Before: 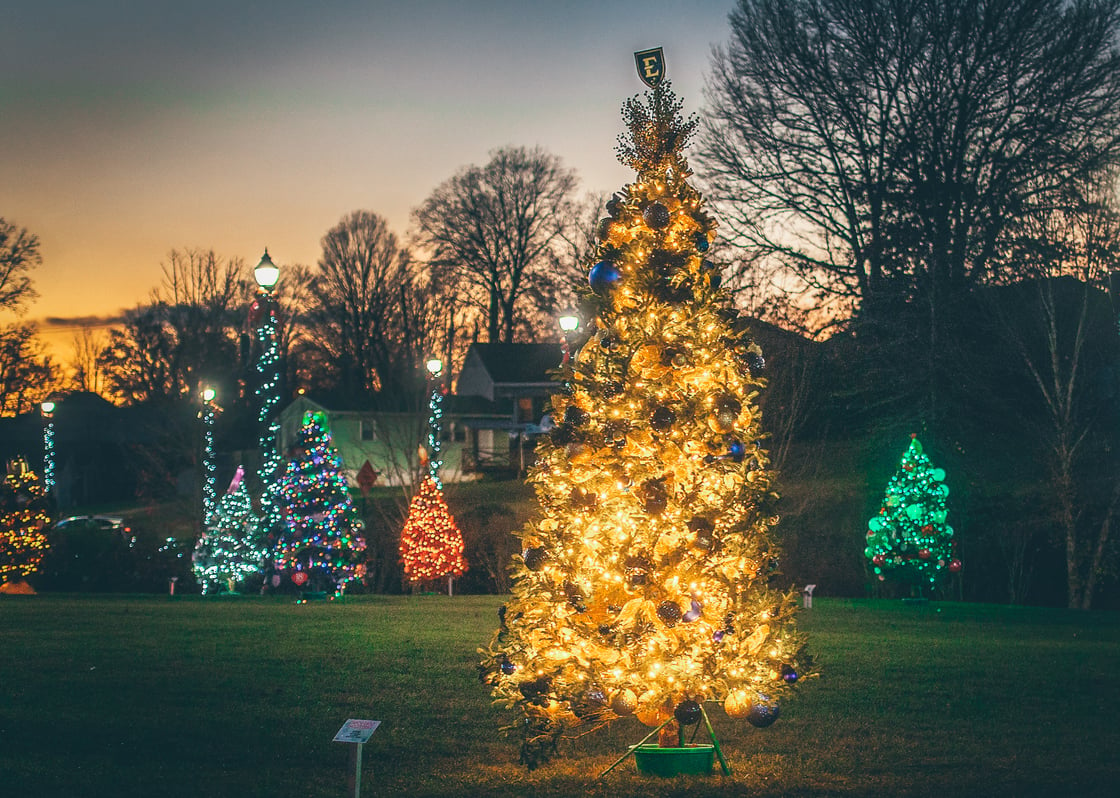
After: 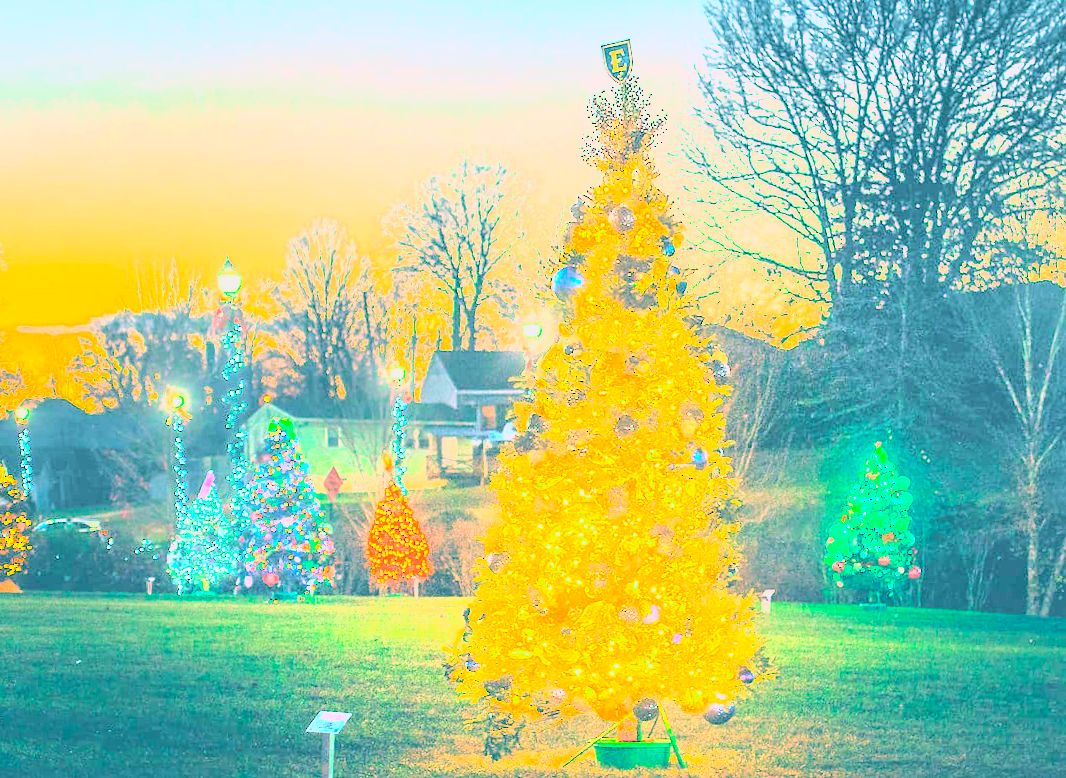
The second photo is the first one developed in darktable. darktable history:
velvia: on, module defaults
exposure: black level correction 0.001, exposure 2.607 EV, compensate exposure bias true, compensate highlight preservation false
rgb curve: curves: ch0 [(0, 0) (0.284, 0.292) (0.505, 0.644) (1, 1)]; ch1 [(0, 0) (0.284, 0.292) (0.505, 0.644) (1, 1)]; ch2 [(0, 0) (0.284, 0.292) (0.505, 0.644) (1, 1)], compensate middle gray true
lowpass: radius 0.1, contrast 0.85, saturation 1.1, unbound 0
bloom: size 3%, threshold 100%, strength 0%
tone equalizer: -8 EV -0.75 EV, -7 EV -0.7 EV, -6 EV -0.6 EV, -5 EV -0.4 EV, -3 EV 0.4 EV, -2 EV 0.6 EV, -1 EV 0.7 EV, +0 EV 0.75 EV, edges refinement/feathering 500, mask exposure compensation -1.57 EV, preserve details no
rotate and perspective: rotation 0.074°, lens shift (vertical) 0.096, lens shift (horizontal) -0.041, crop left 0.043, crop right 0.952, crop top 0.024, crop bottom 0.979
